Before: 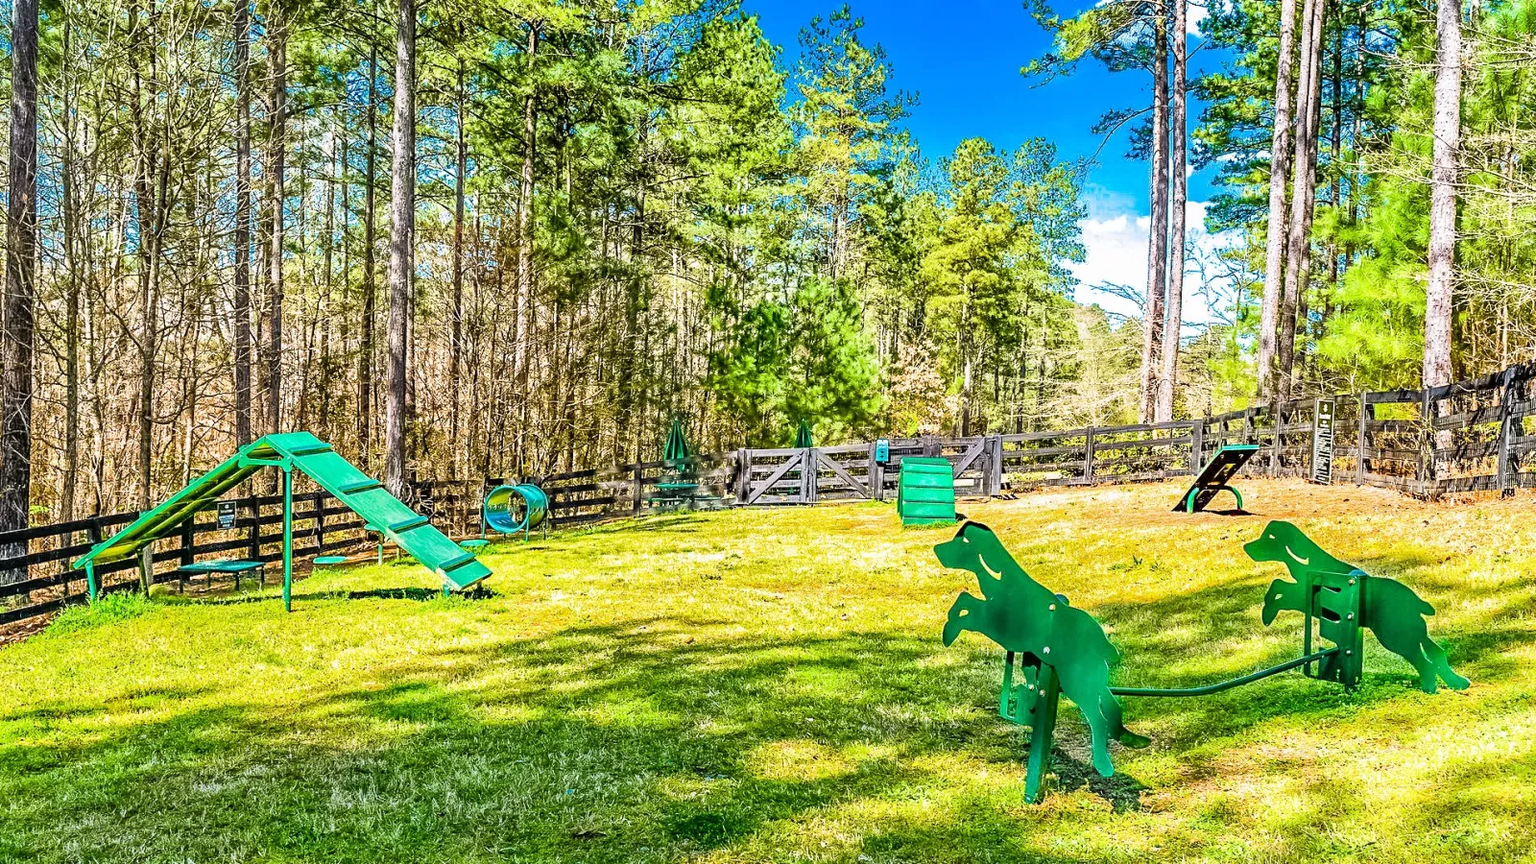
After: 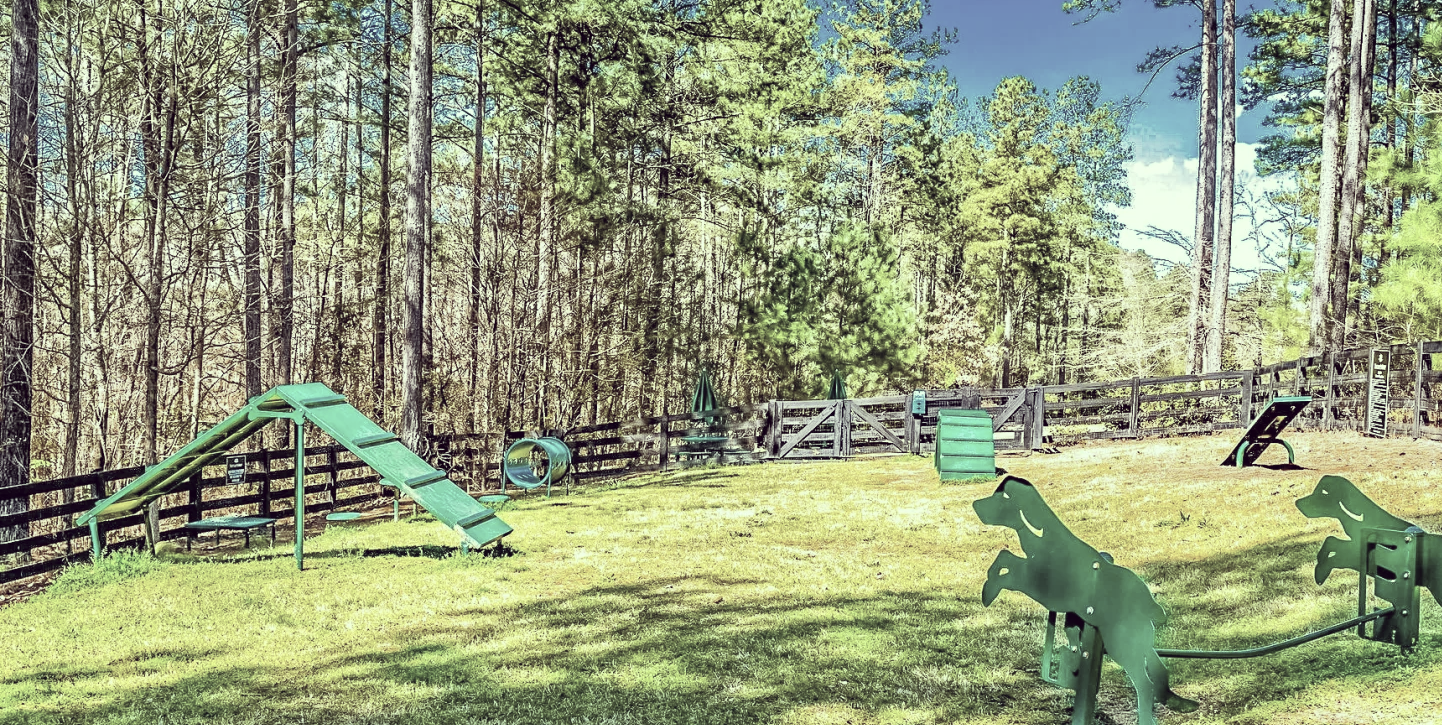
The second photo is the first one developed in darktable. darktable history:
crop: top 7.512%, right 9.817%, bottom 11.902%
color correction: highlights a* -20.53, highlights b* 20.59, shadows a* 19.78, shadows b* -20.11, saturation 0.428
